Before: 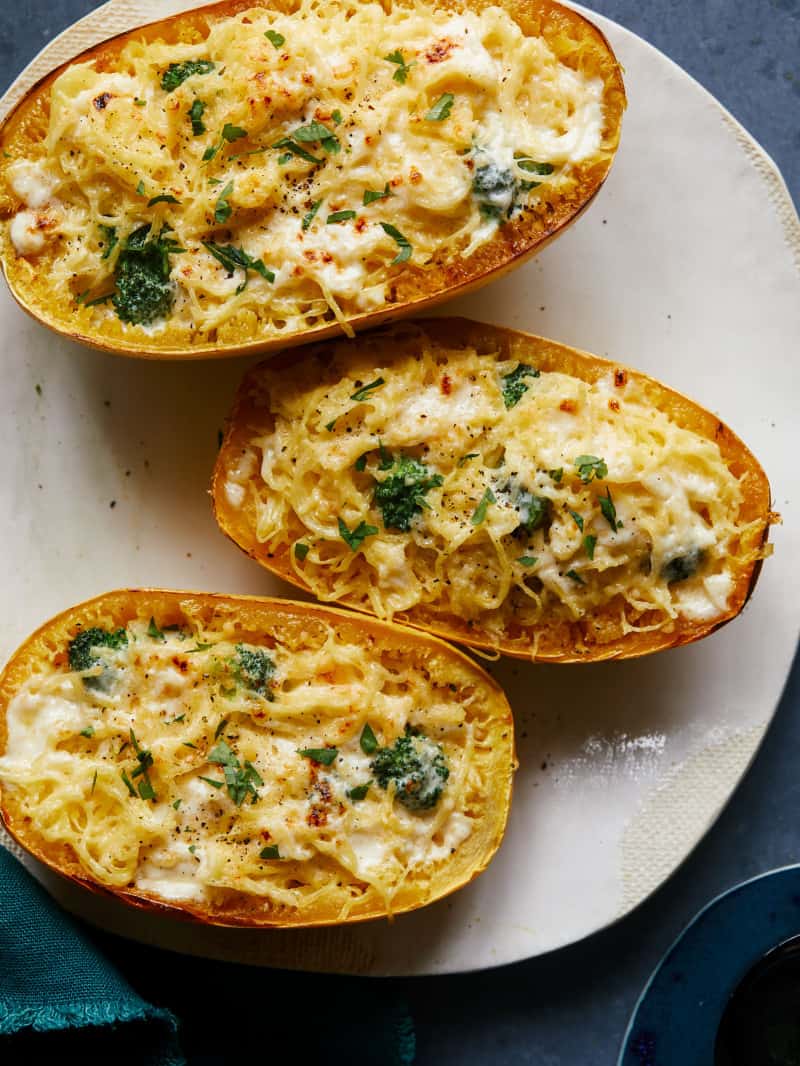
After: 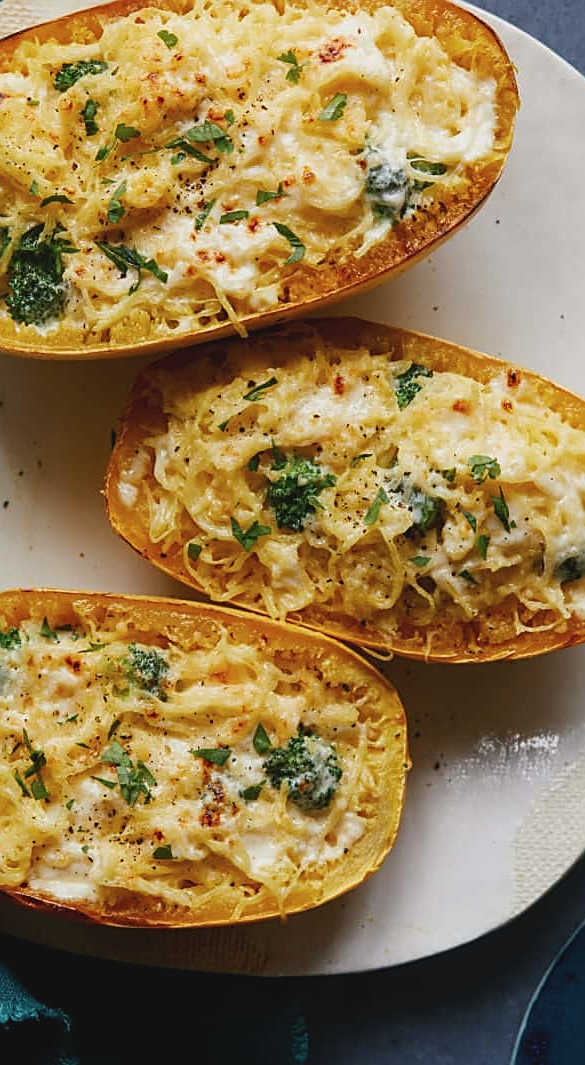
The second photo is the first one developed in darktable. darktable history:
levels: mode automatic, levels [0.016, 0.5, 0.996]
crop: left 13.454%, top 0%, right 13.356%
sharpen: on, module defaults
contrast brightness saturation: contrast -0.095, saturation -0.09
